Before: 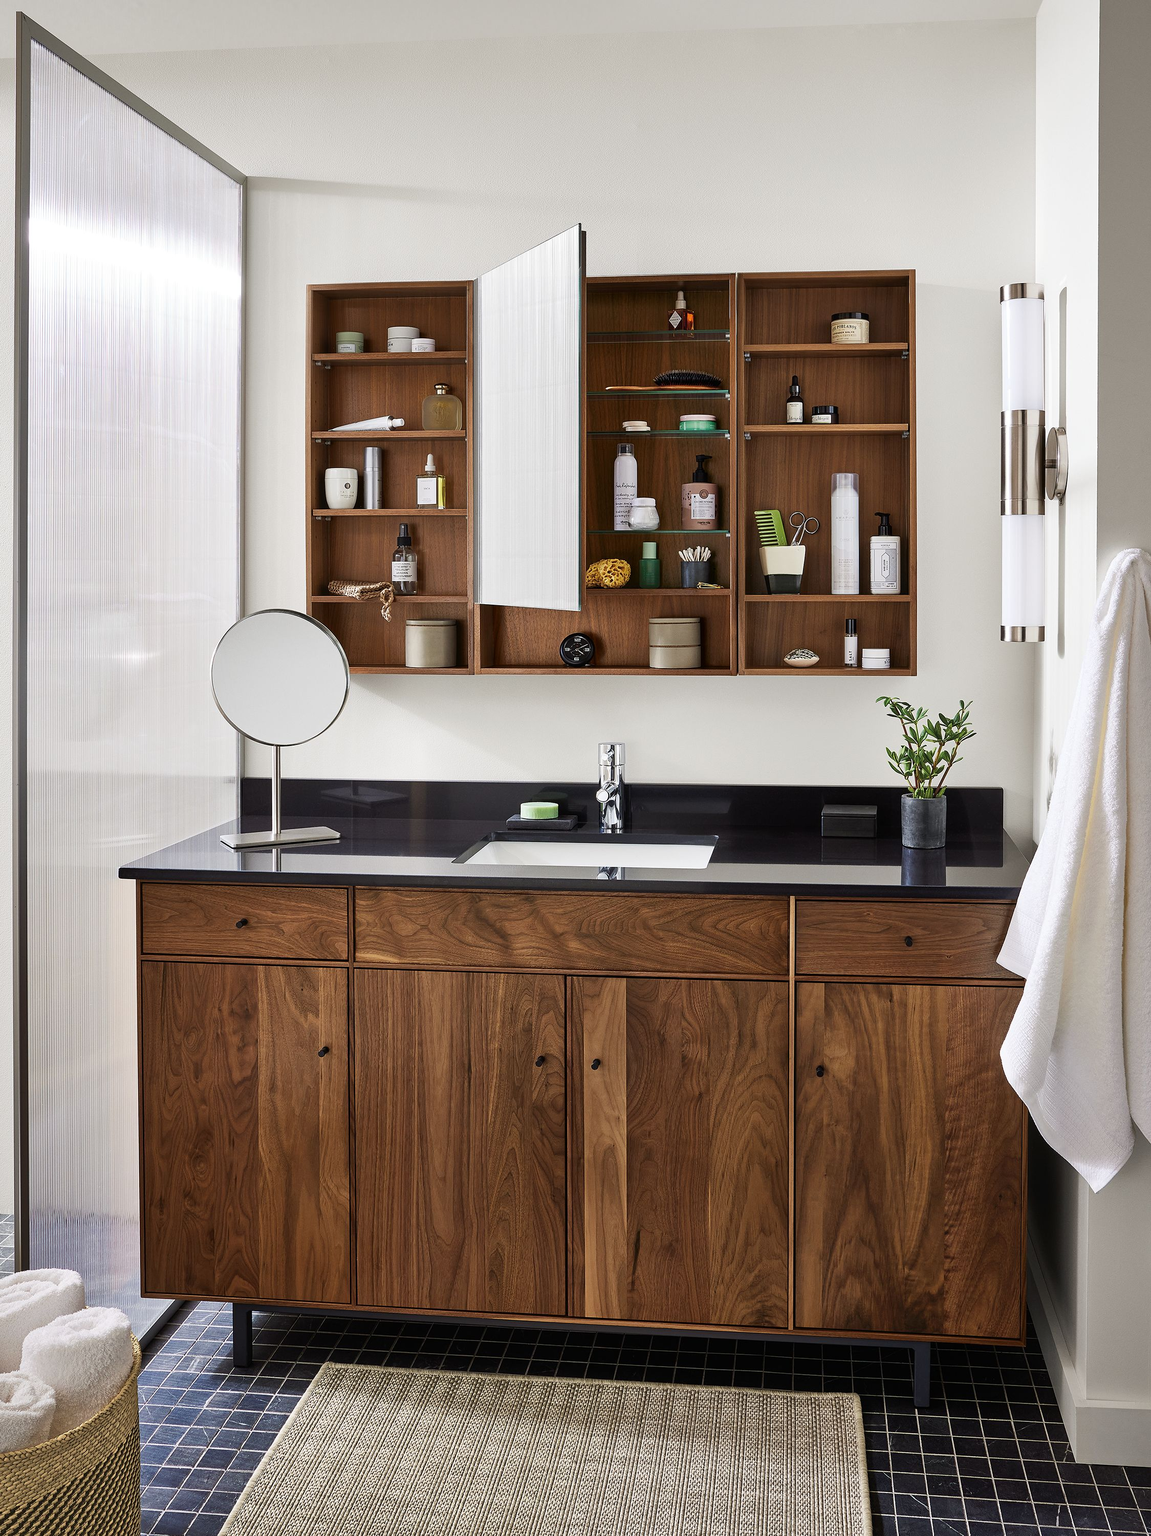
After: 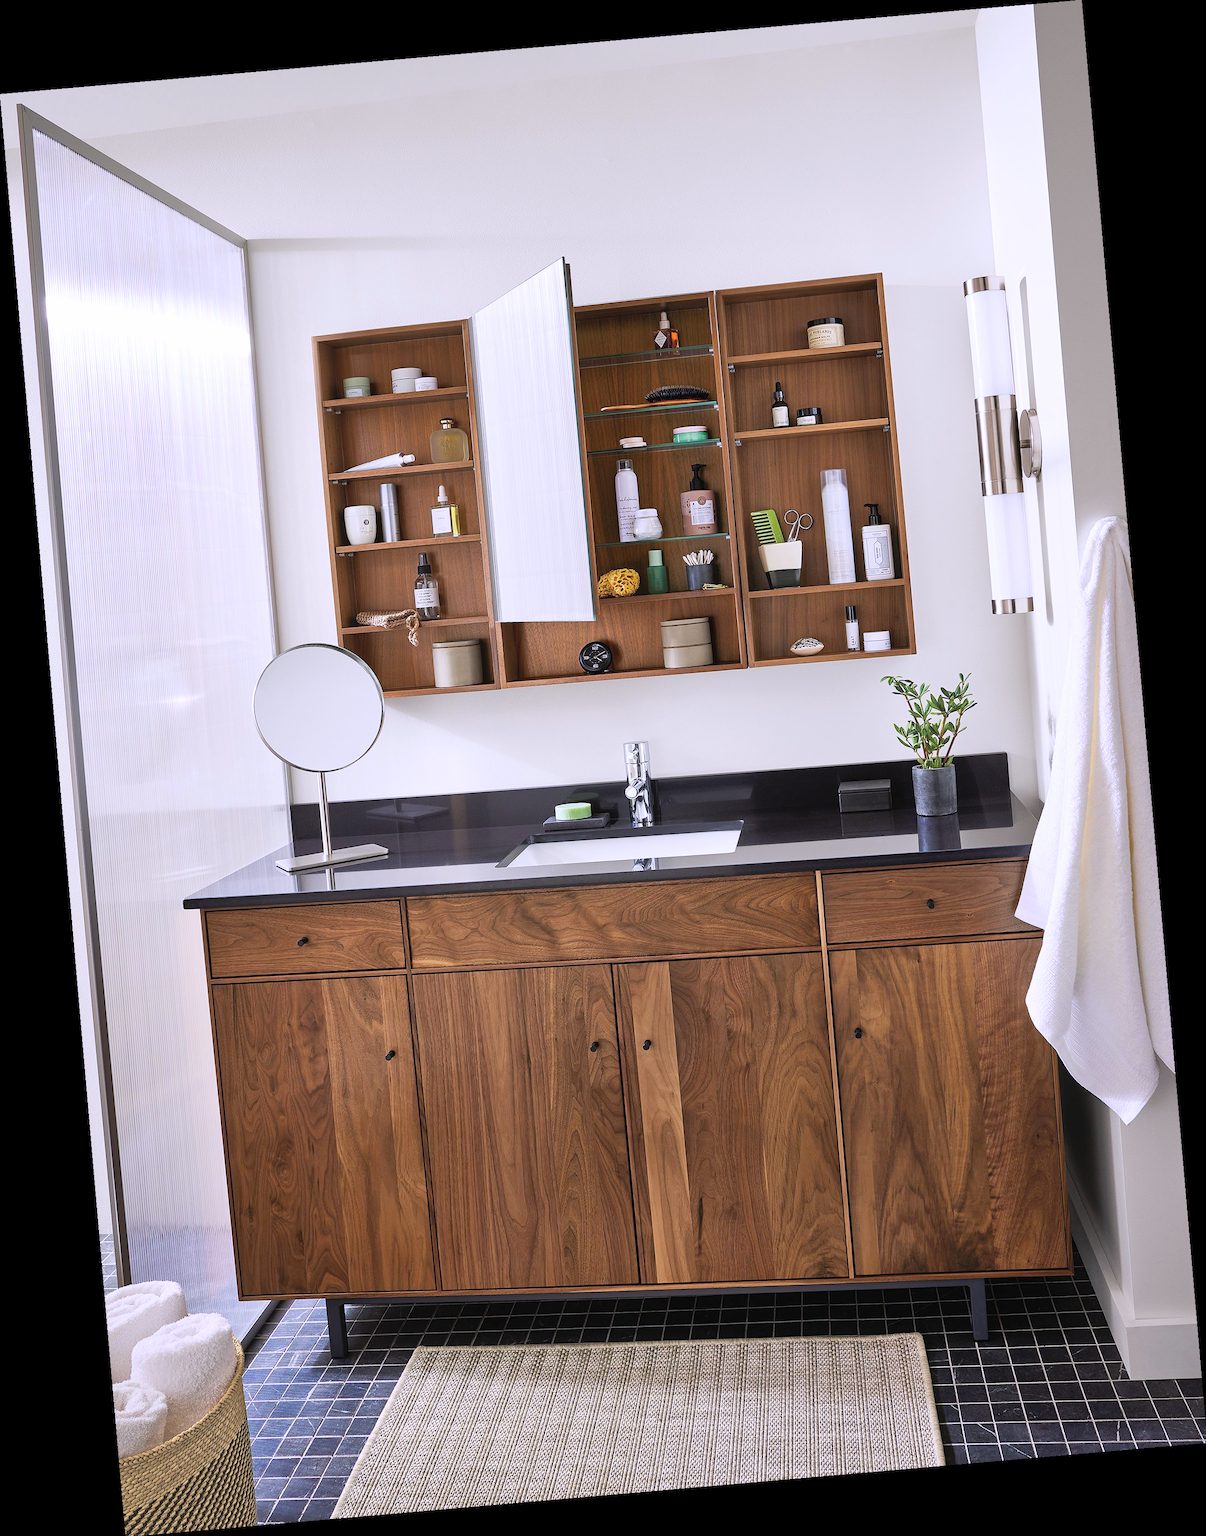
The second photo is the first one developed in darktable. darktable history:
rotate and perspective: rotation -4.98°, automatic cropping off
color balance rgb: perceptual saturation grading › global saturation 10%, global vibrance 10%
contrast brightness saturation: brightness 0.15
white balance: red 1.004, blue 1.096
